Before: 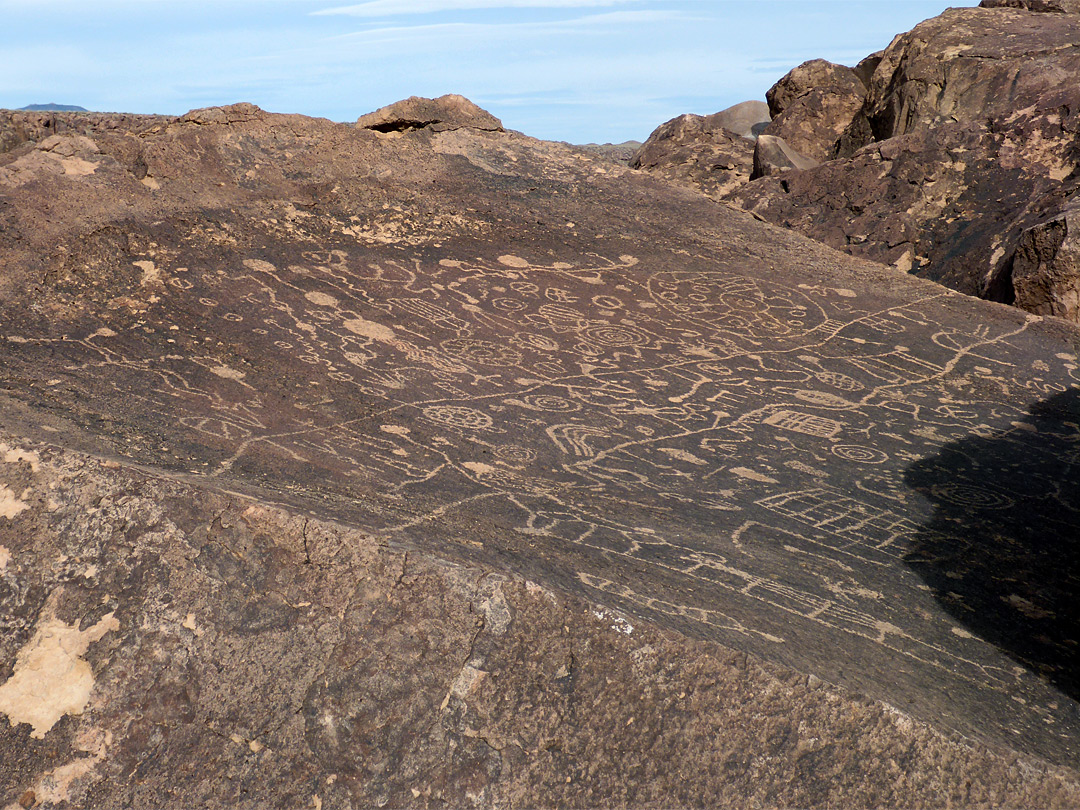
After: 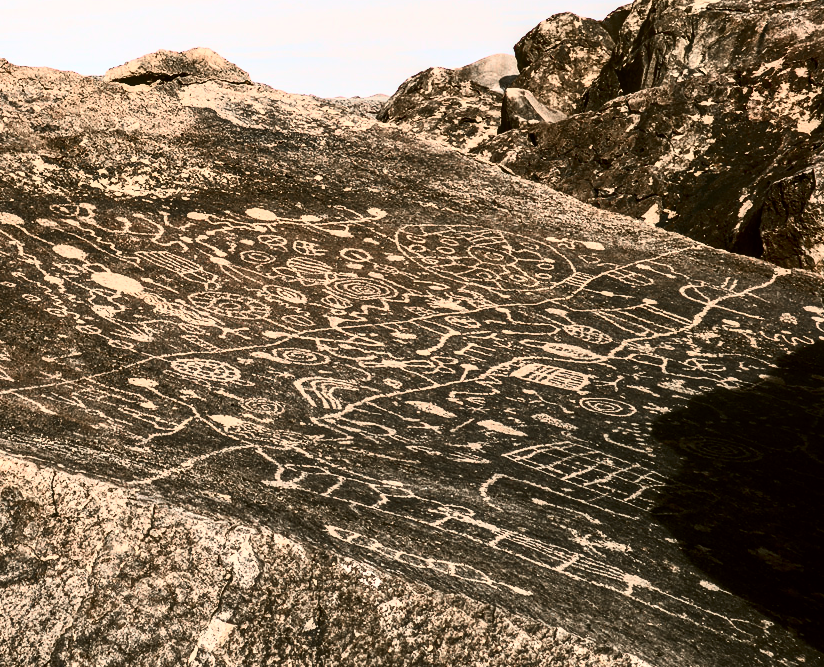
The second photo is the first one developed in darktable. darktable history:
color zones: curves: ch1 [(0, 0.708) (0.088, 0.648) (0.245, 0.187) (0.429, 0.326) (0.571, 0.498) (0.714, 0.5) (0.857, 0.5) (1, 0.708)]
local contrast: on, module defaults
contrast brightness saturation: contrast 0.931, brightness 0.204
crop: left 23.415%, top 5.817%, bottom 11.82%
color correction: highlights a* 8.53, highlights b* 15.07, shadows a* -0.661, shadows b* 27.2
